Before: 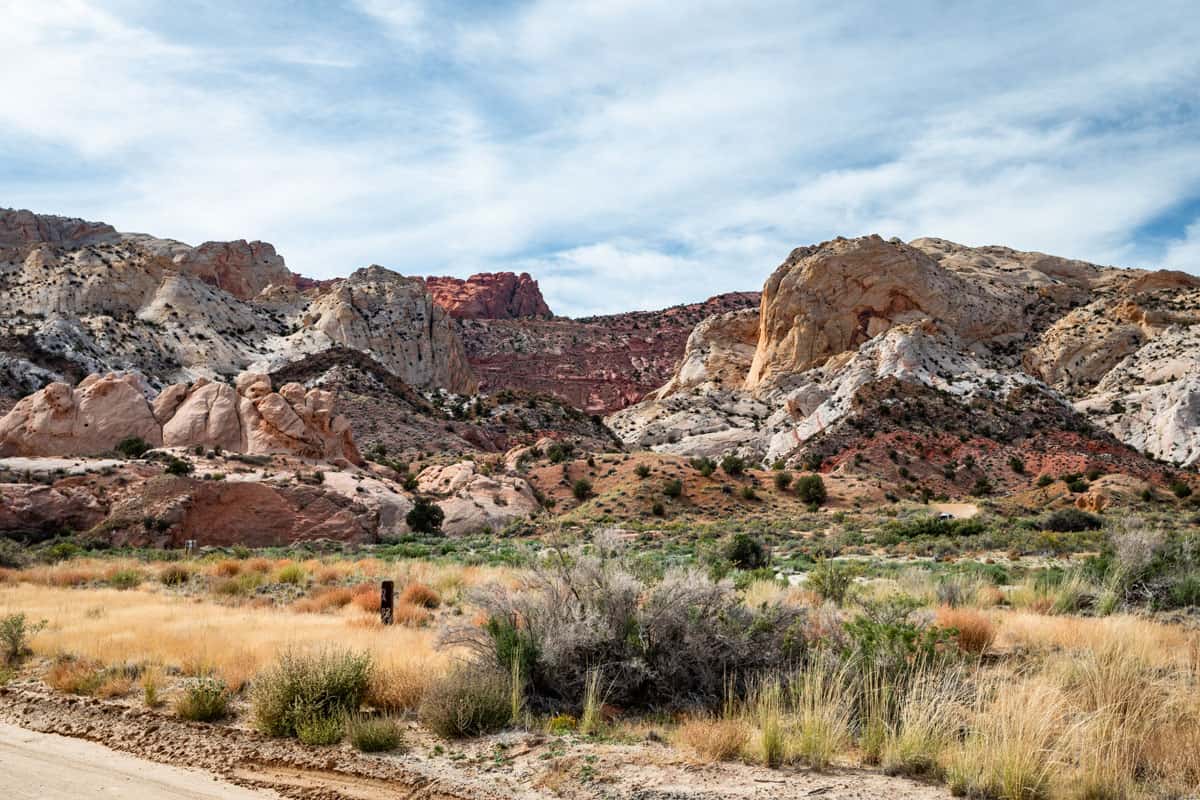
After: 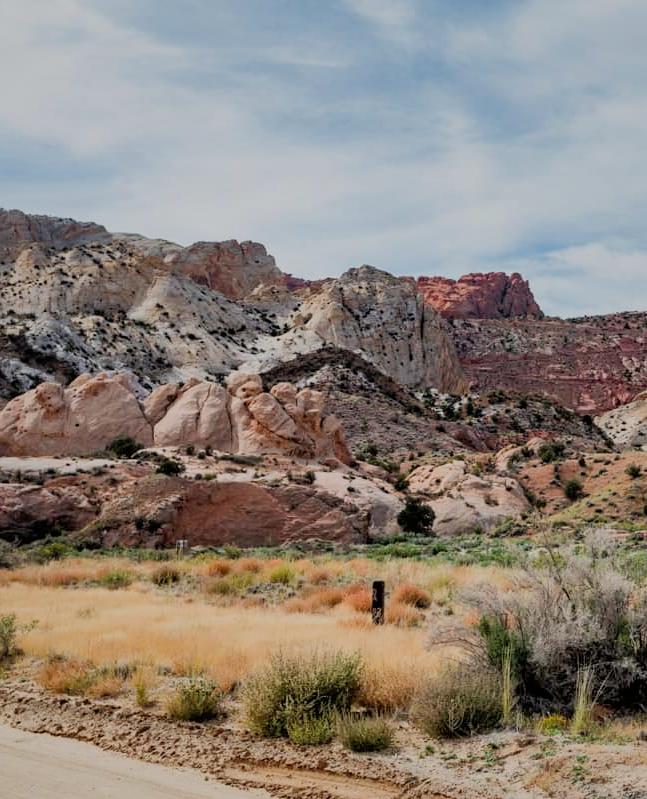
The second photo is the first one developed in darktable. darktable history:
crop: left 0.756%, right 45.251%, bottom 0.092%
shadows and highlights: on, module defaults
filmic rgb: black relative exposure -7.65 EV, white relative exposure 4.56 EV, hardness 3.61
